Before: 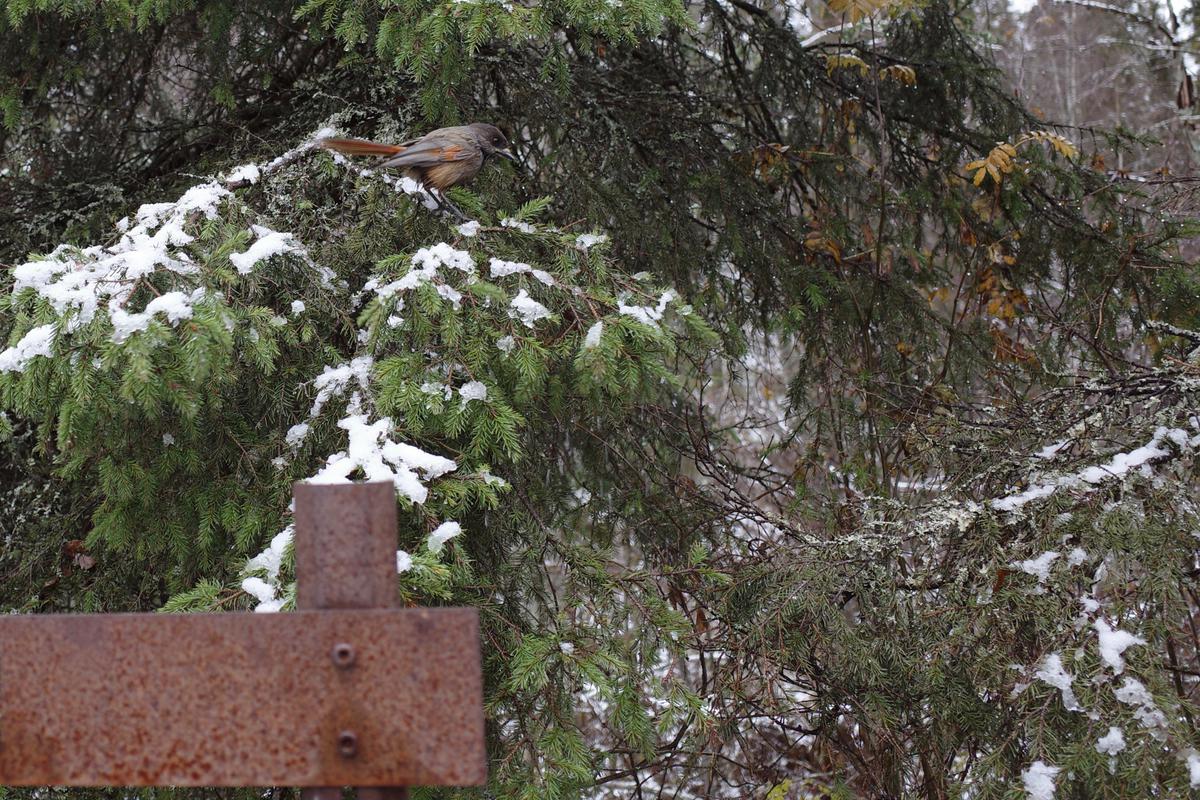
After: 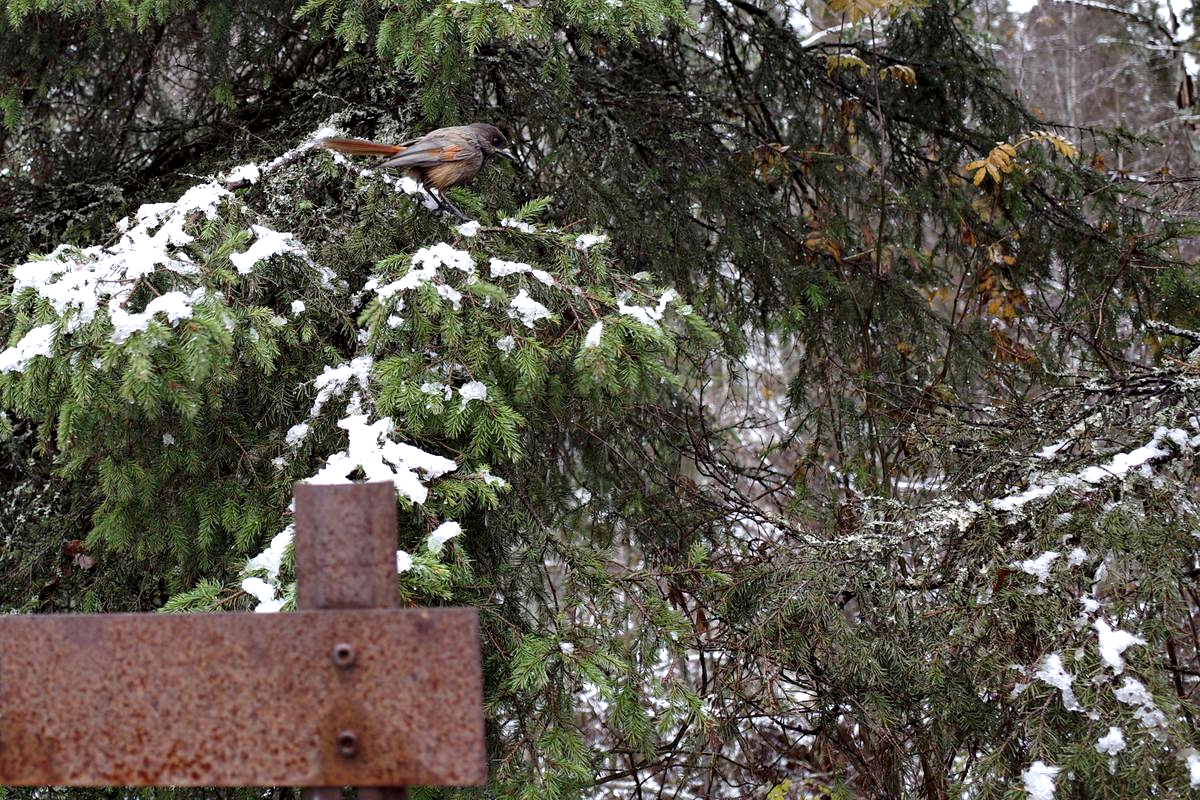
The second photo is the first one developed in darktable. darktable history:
contrast equalizer: octaves 7, y [[0.6 ×6], [0.55 ×6], [0 ×6], [0 ×6], [0 ×6]], mix 0.75
